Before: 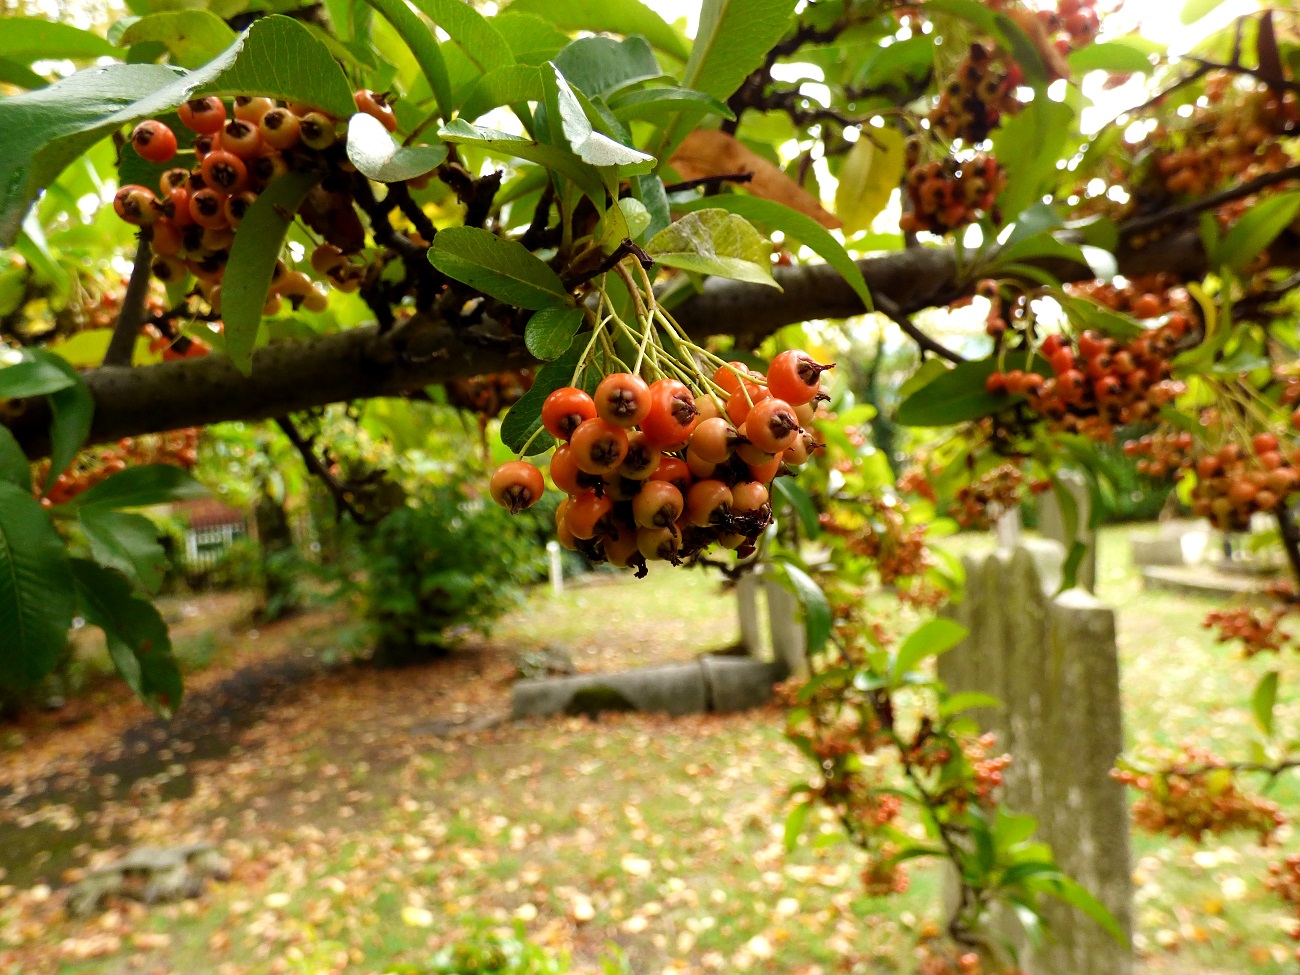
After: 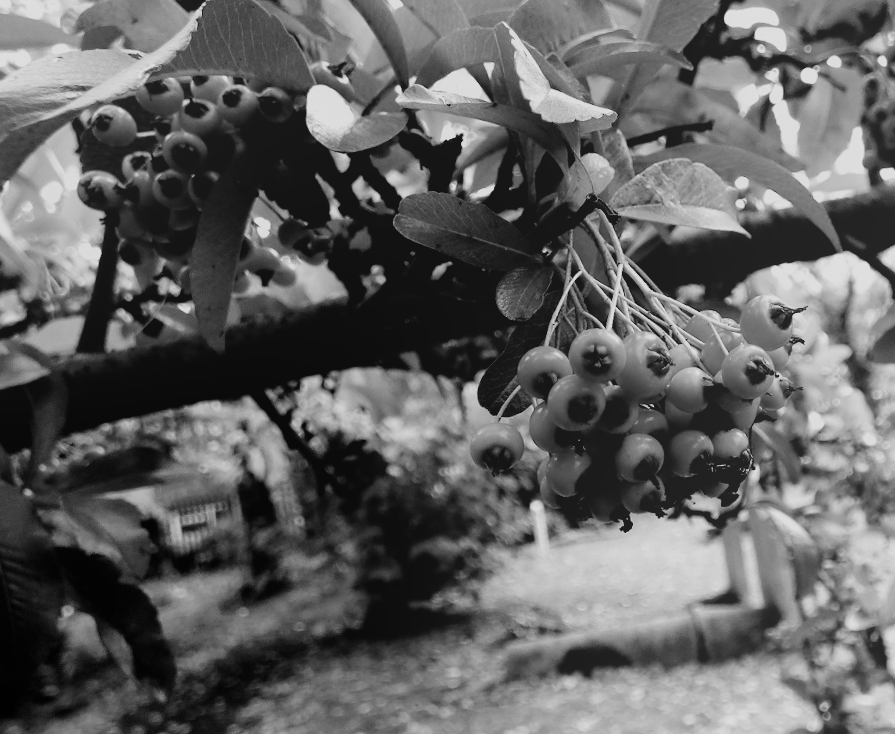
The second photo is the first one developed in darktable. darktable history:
crop: right 28.885%, bottom 16.626%
monochrome: on, module defaults
filmic rgb: black relative exposure -5 EV, hardness 2.88, contrast 1.3
white balance: red 1.004, blue 1.024
bloom: size 38%, threshold 95%, strength 30%
rotate and perspective: rotation -3.52°, crop left 0.036, crop right 0.964, crop top 0.081, crop bottom 0.919
exposure: exposure -0.242 EV, compensate highlight preservation false
